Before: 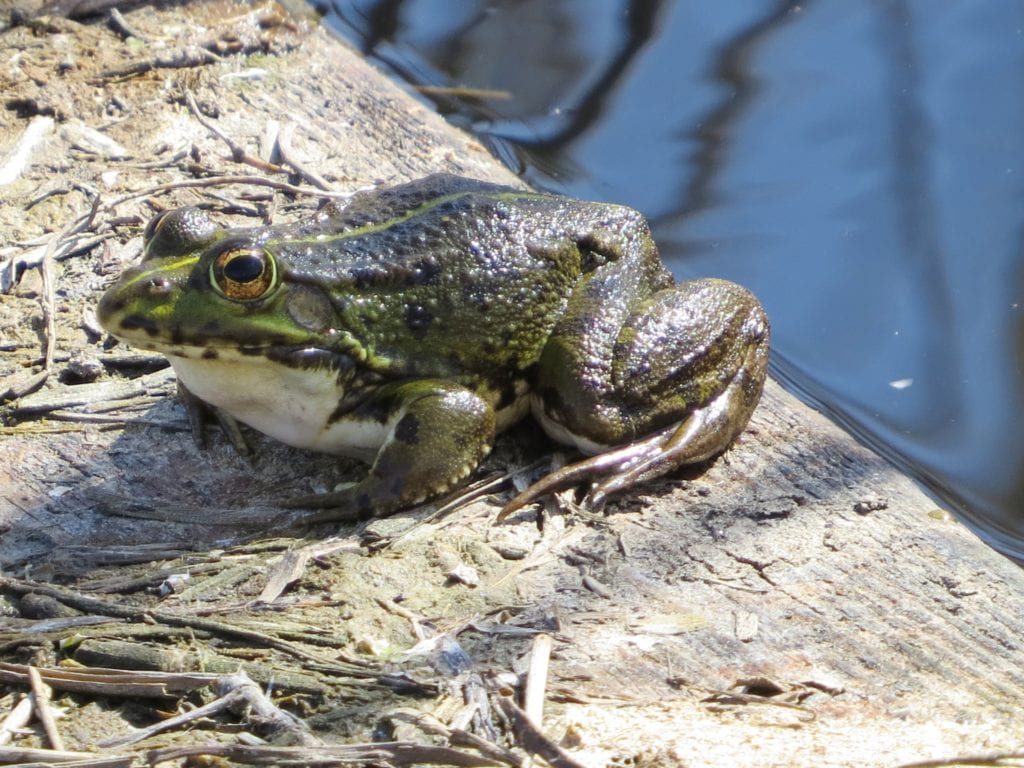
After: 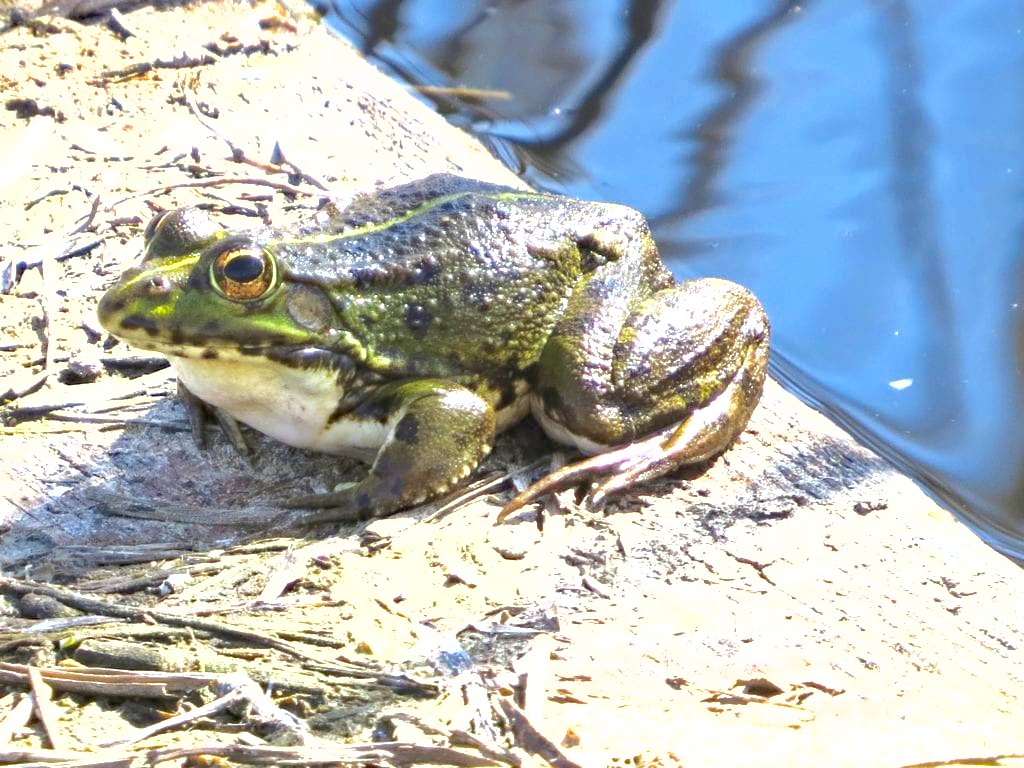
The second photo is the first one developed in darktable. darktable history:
haze removal: compatibility mode true, adaptive false
shadows and highlights: on, module defaults
exposure: black level correction 0, exposure 1.471 EV, compensate highlight preservation false
